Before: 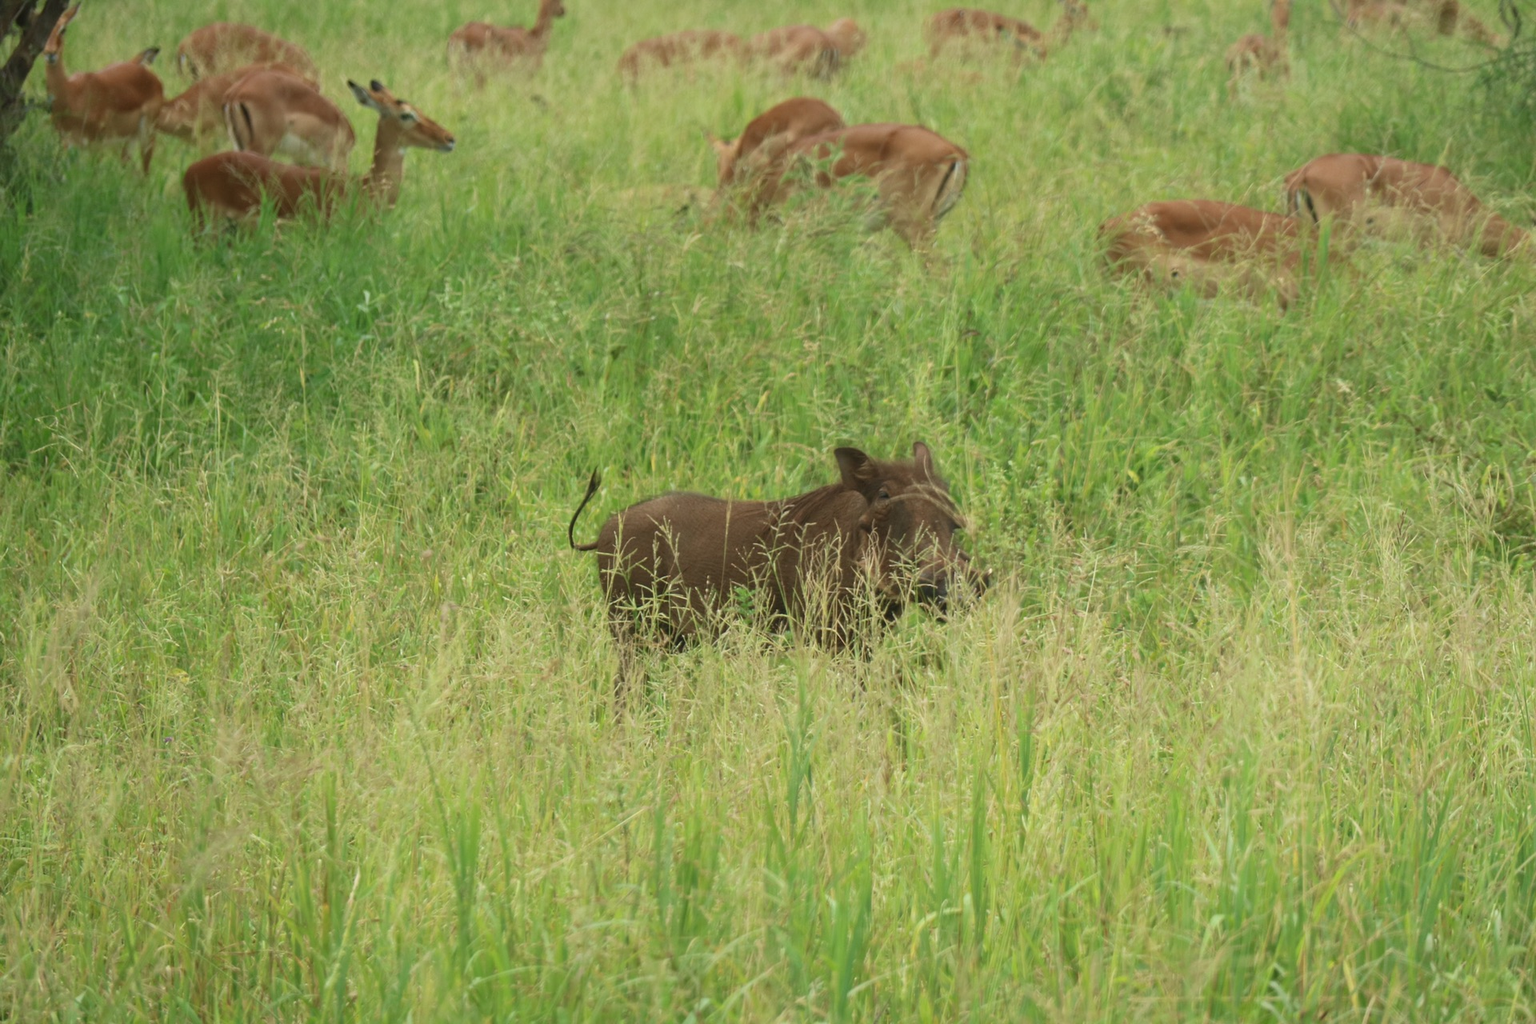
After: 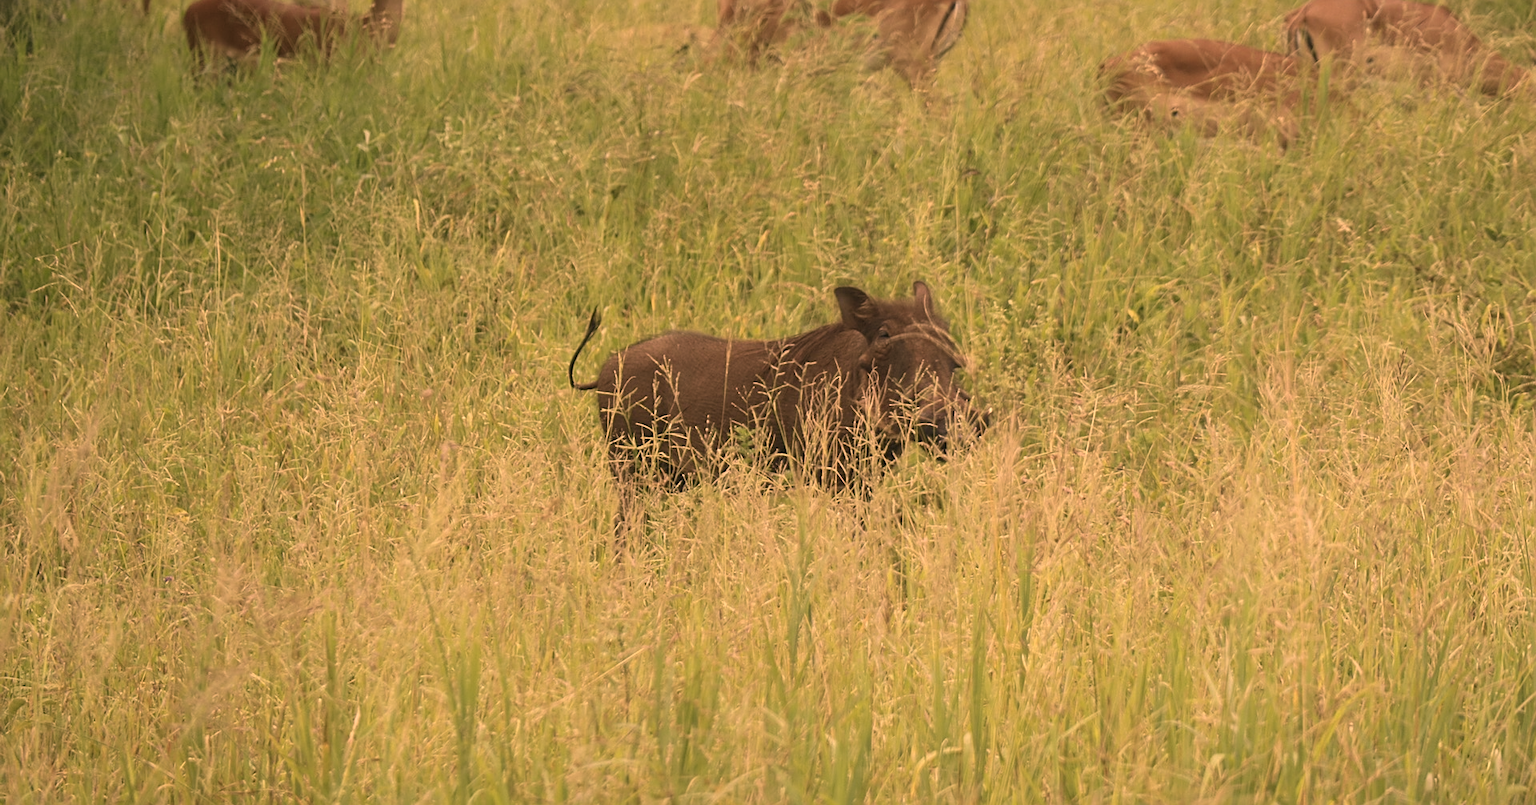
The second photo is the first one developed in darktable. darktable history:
crop and rotate: top 15.774%, bottom 5.506%
color correction: highlights a* 40, highlights b* 40, saturation 0.69
sharpen: on, module defaults
